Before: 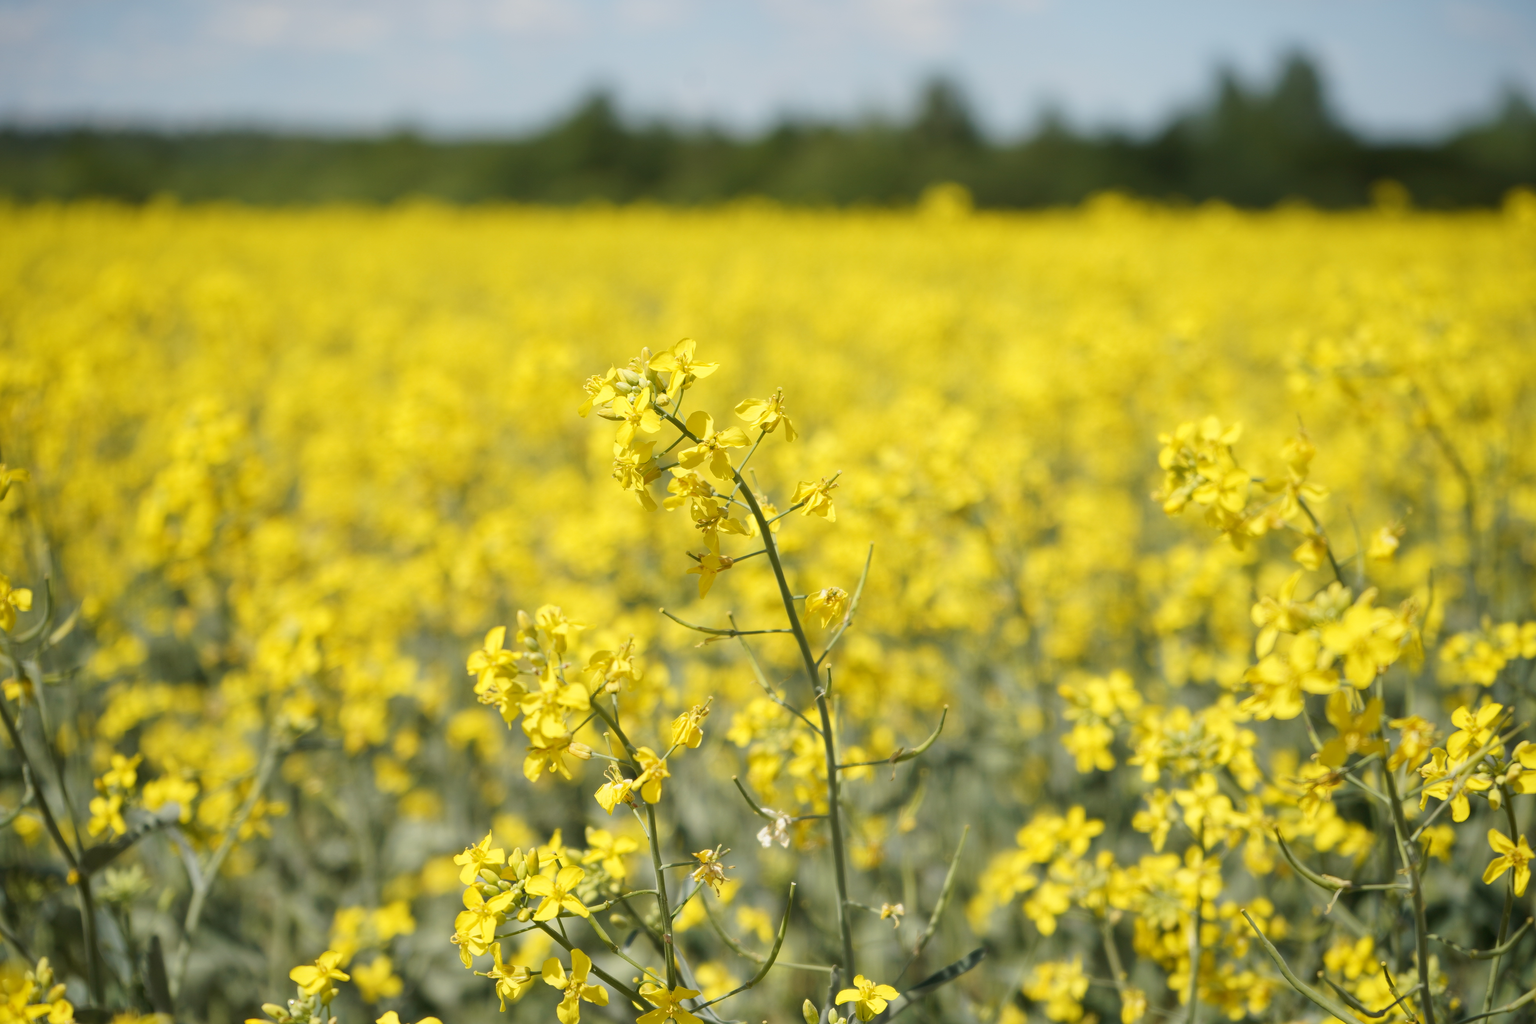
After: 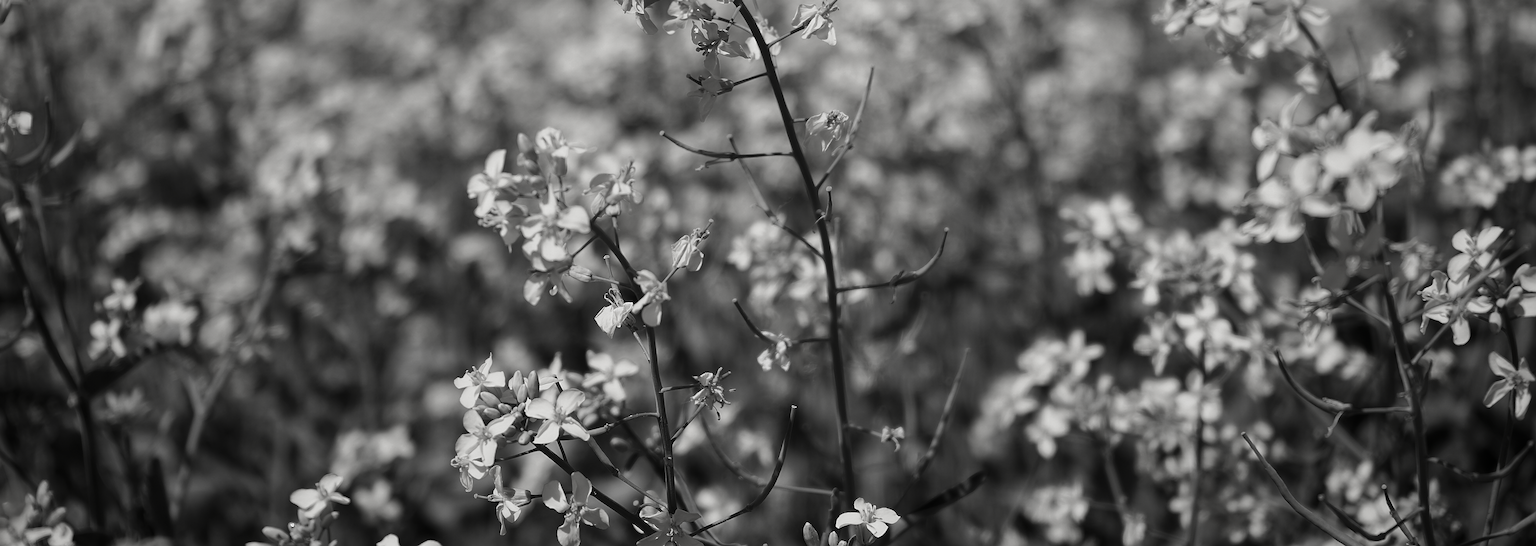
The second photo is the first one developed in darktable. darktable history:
contrast brightness saturation: contrast -0.033, brightness -0.607, saturation -0.987
crop and rotate: top 46.632%, right 0.018%
contrast equalizer: y [[0.5, 0.5, 0.501, 0.63, 0.504, 0.5], [0.5 ×6], [0.5 ×6], [0 ×6], [0 ×6]], mix -0.203
sharpen: on, module defaults
